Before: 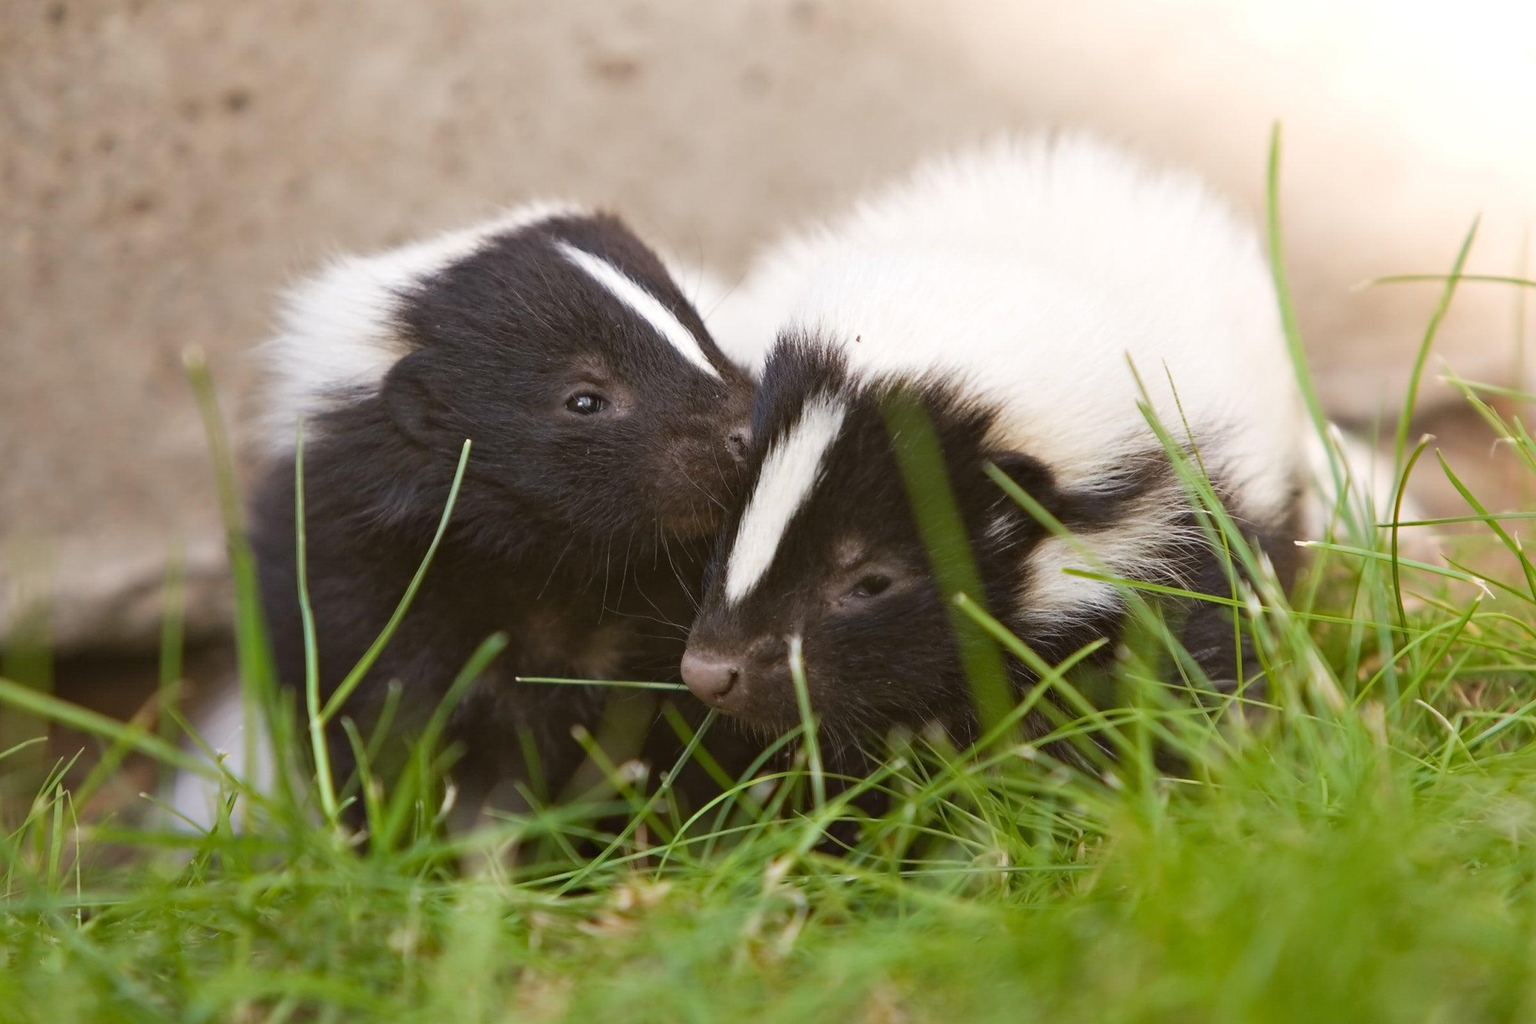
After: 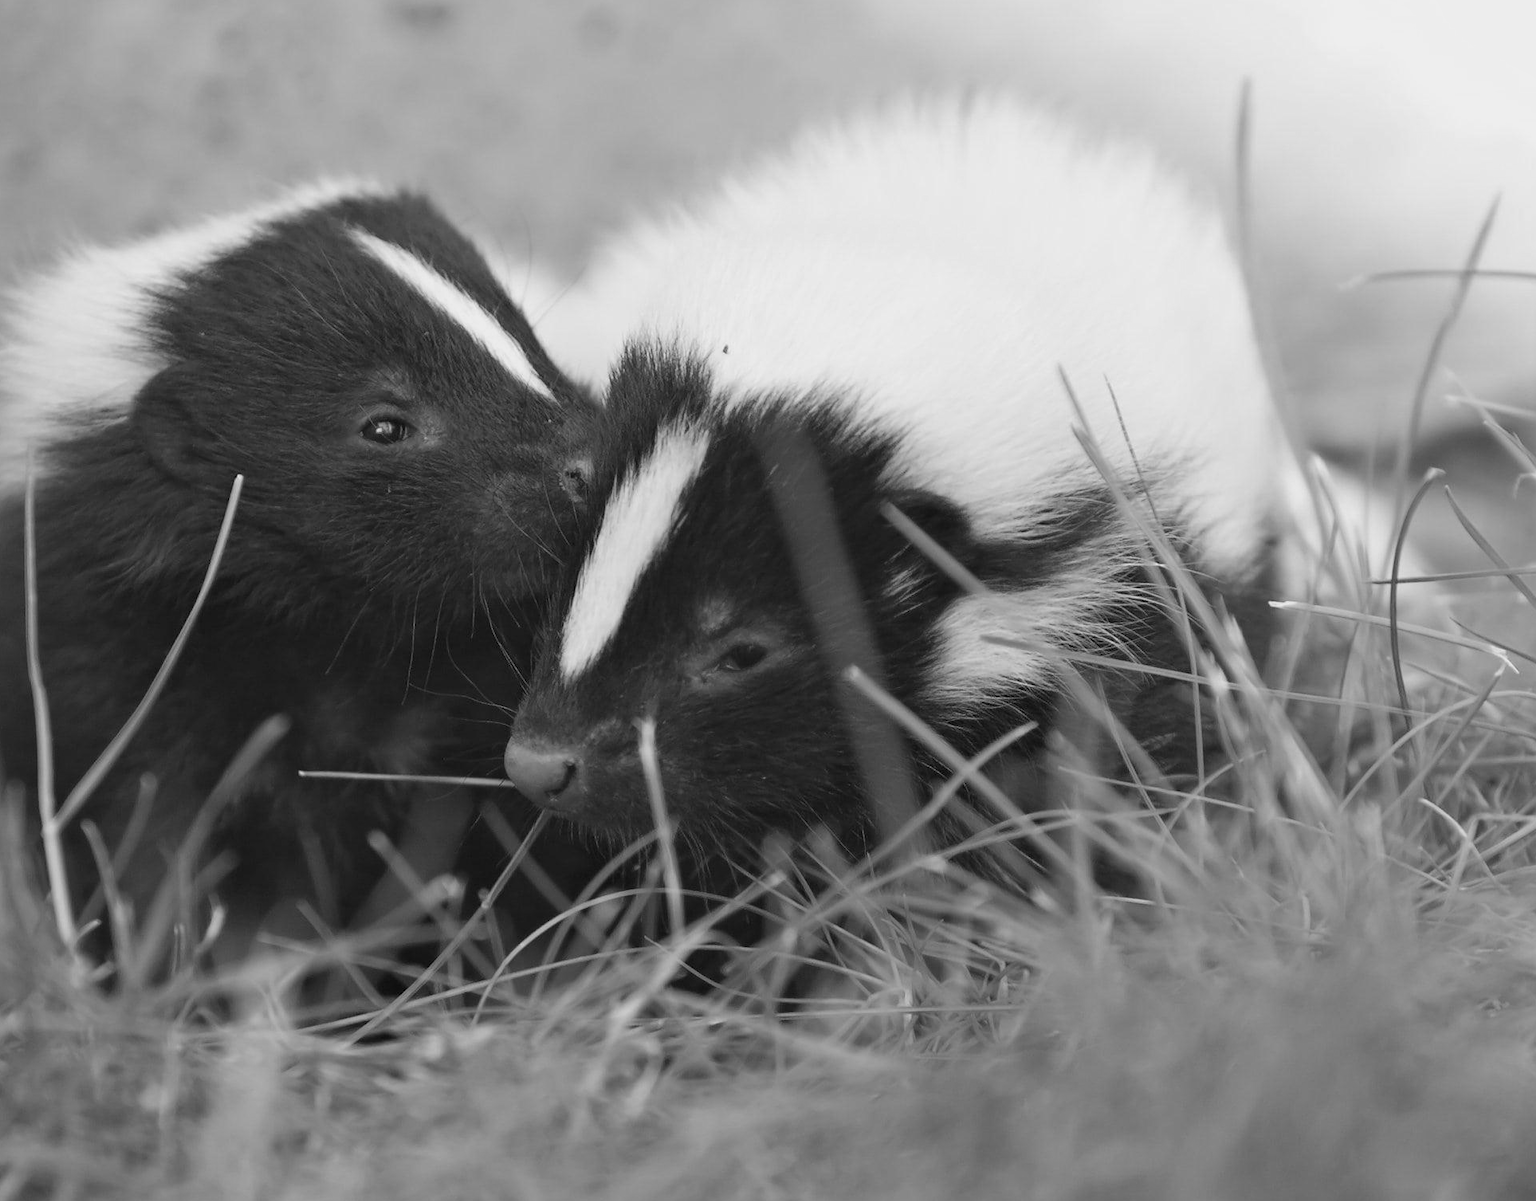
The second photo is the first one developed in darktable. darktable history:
crop and rotate: left 17.959%, top 5.771%, right 1.742%
color balance rgb: linear chroma grading › global chroma 15%, perceptual saturation grading › global saturation 30%
monochrome: a -92.57, b 58.91
